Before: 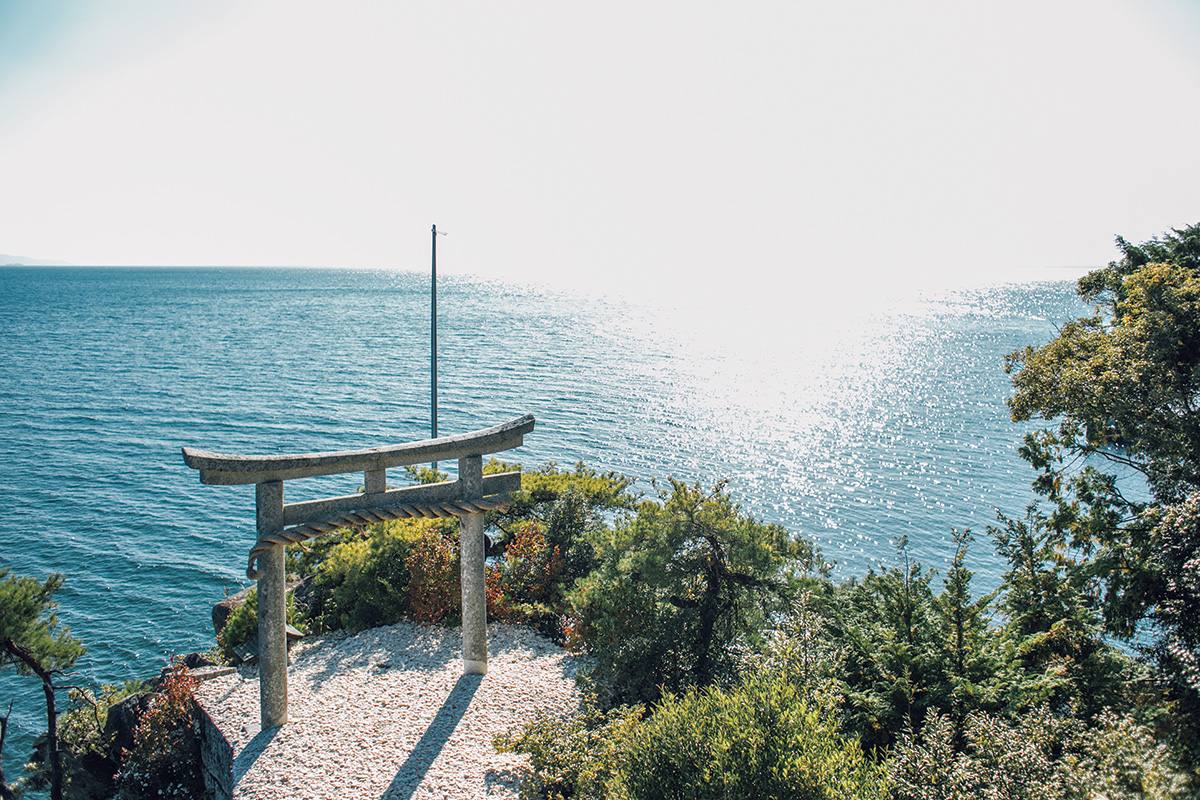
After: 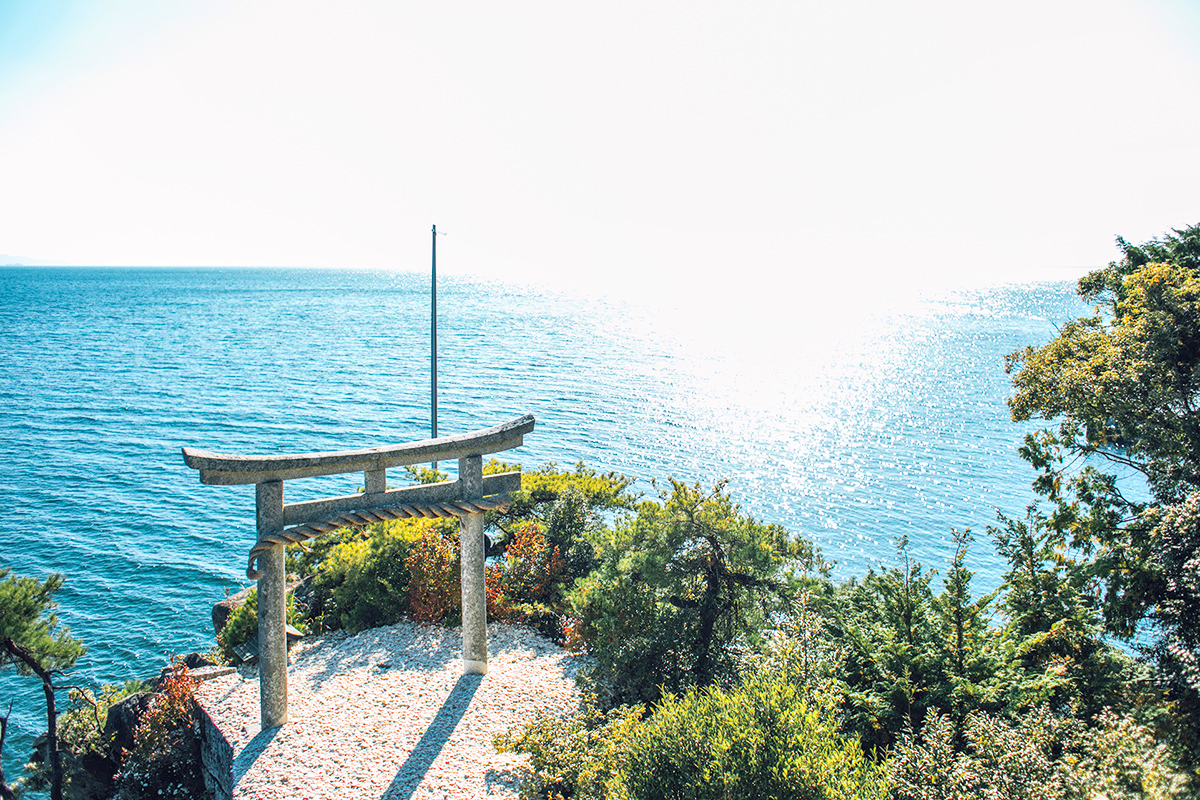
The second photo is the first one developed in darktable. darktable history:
local contrast: highlights 100%, shadows 100%, detail 120%, midtone range 0.2
contrast brightness saturation: contrast 0.24, brightness 0.26, saturation 0.39
